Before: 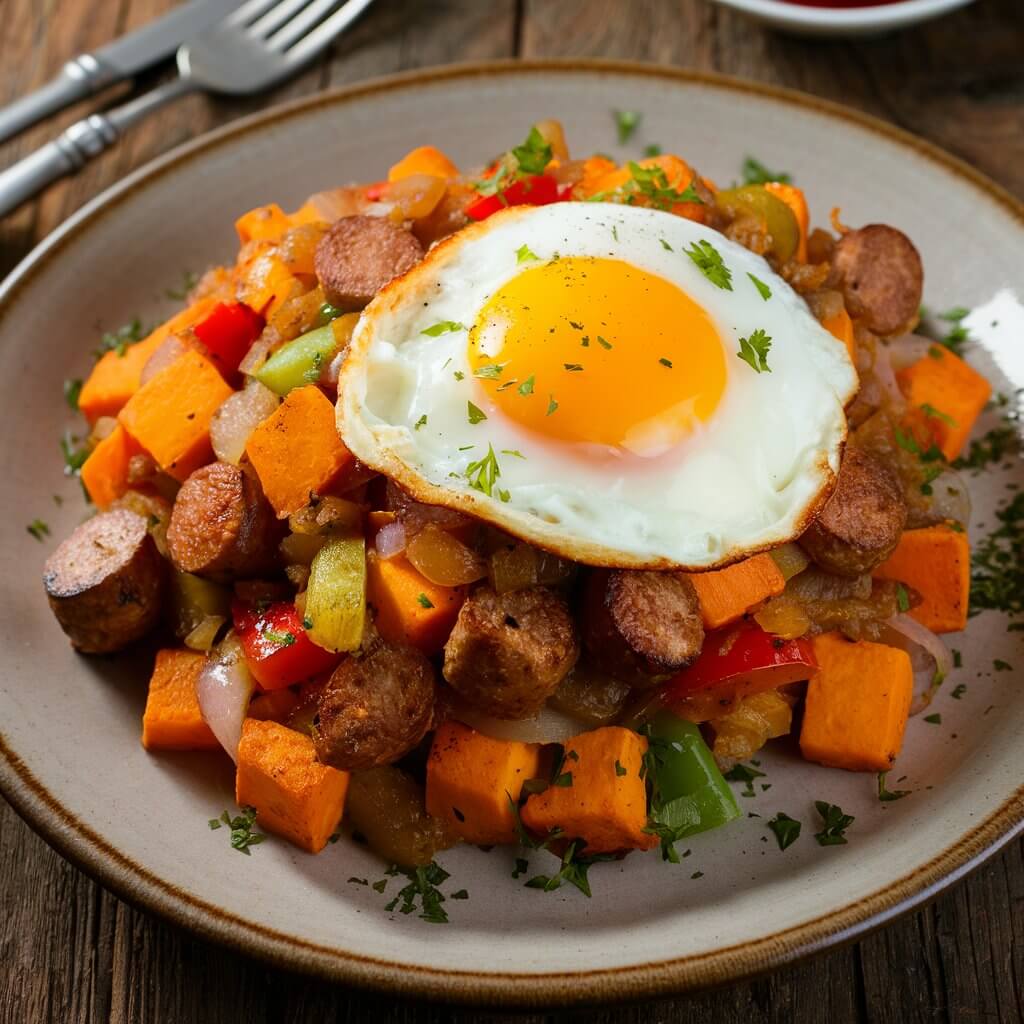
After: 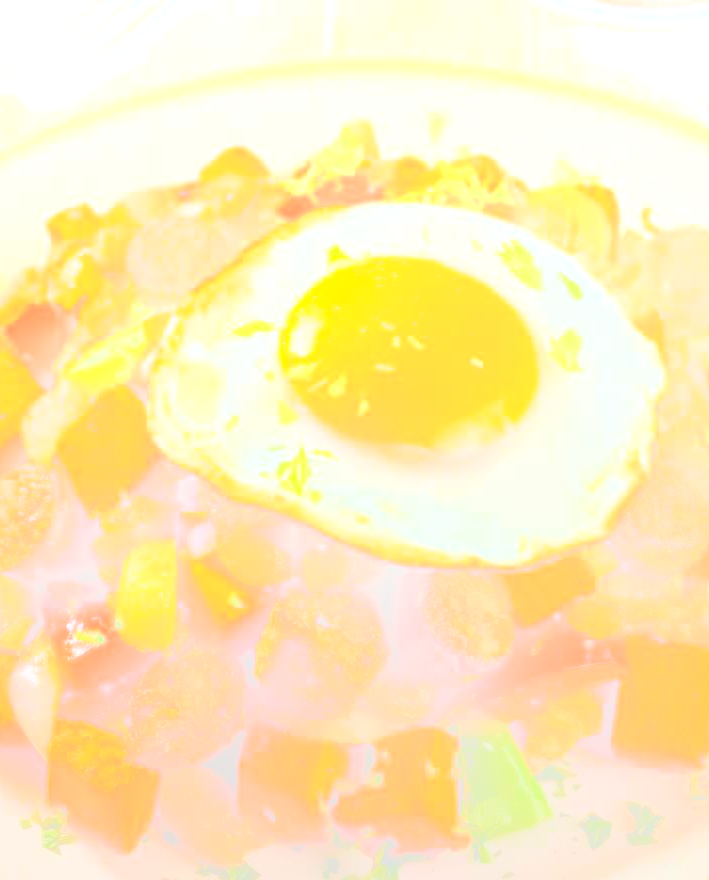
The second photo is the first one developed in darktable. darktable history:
contrast brightness saturation: contrast 0.07, brightness 0.08, saturation 0.18
crop: left 18.479%, right 12.2%, bottom 13.971%
bloom: size 85%, threshold 5%, strength 85%
